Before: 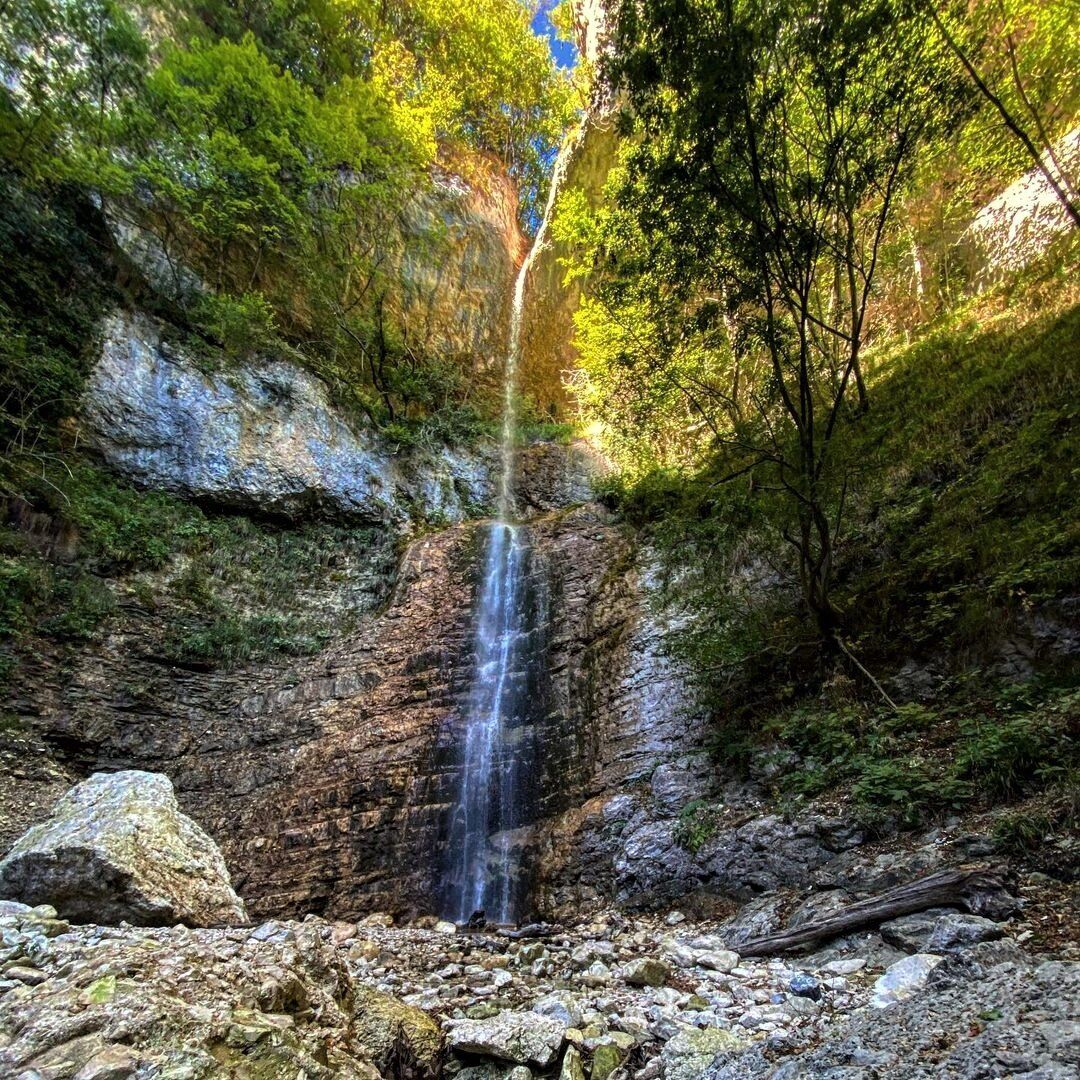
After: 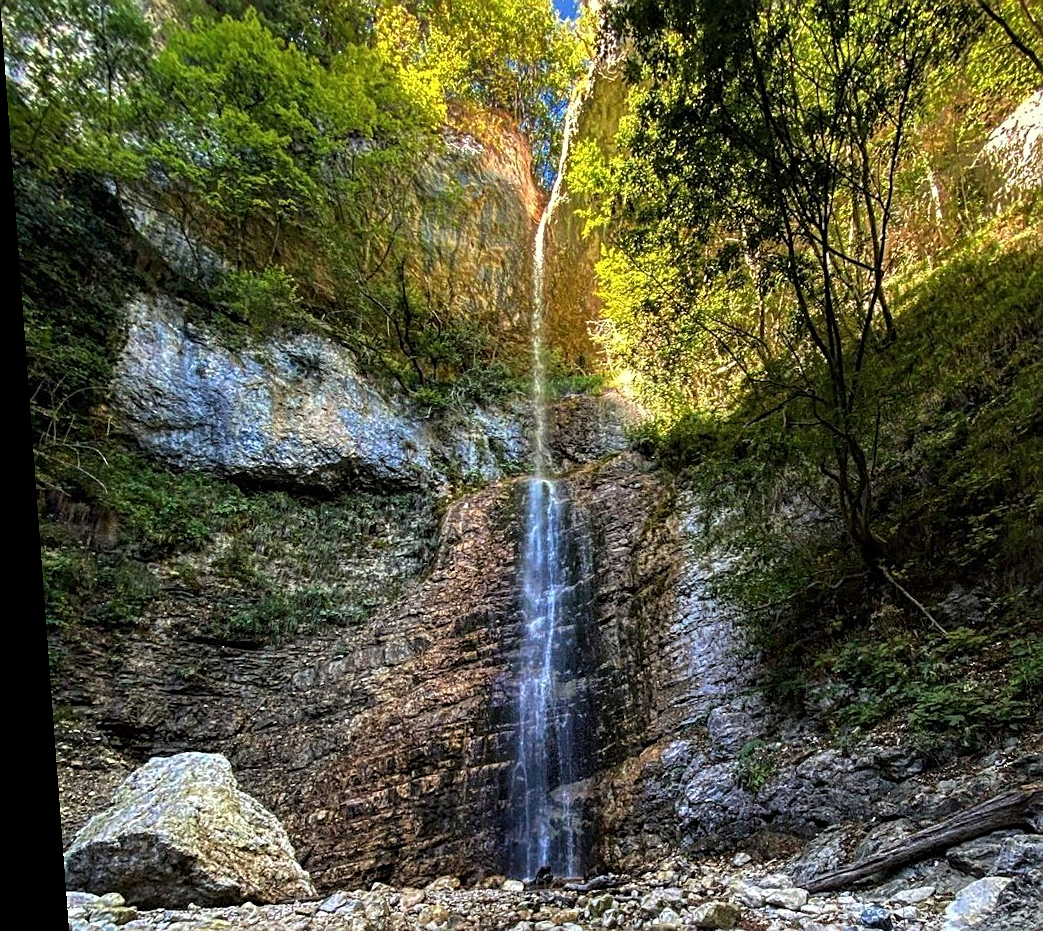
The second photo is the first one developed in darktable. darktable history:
crop: top 7.49%, right 9.717%, bottom 11.943%
sharpen: on, module defaults
tone equalizer: on, module defaults
rotate and perspective: rotation -4.25°, automatic cropping off
levels: mode automatic, black 0.023%, white 99.97%, levels [0.062, 0.494, 0.925]
